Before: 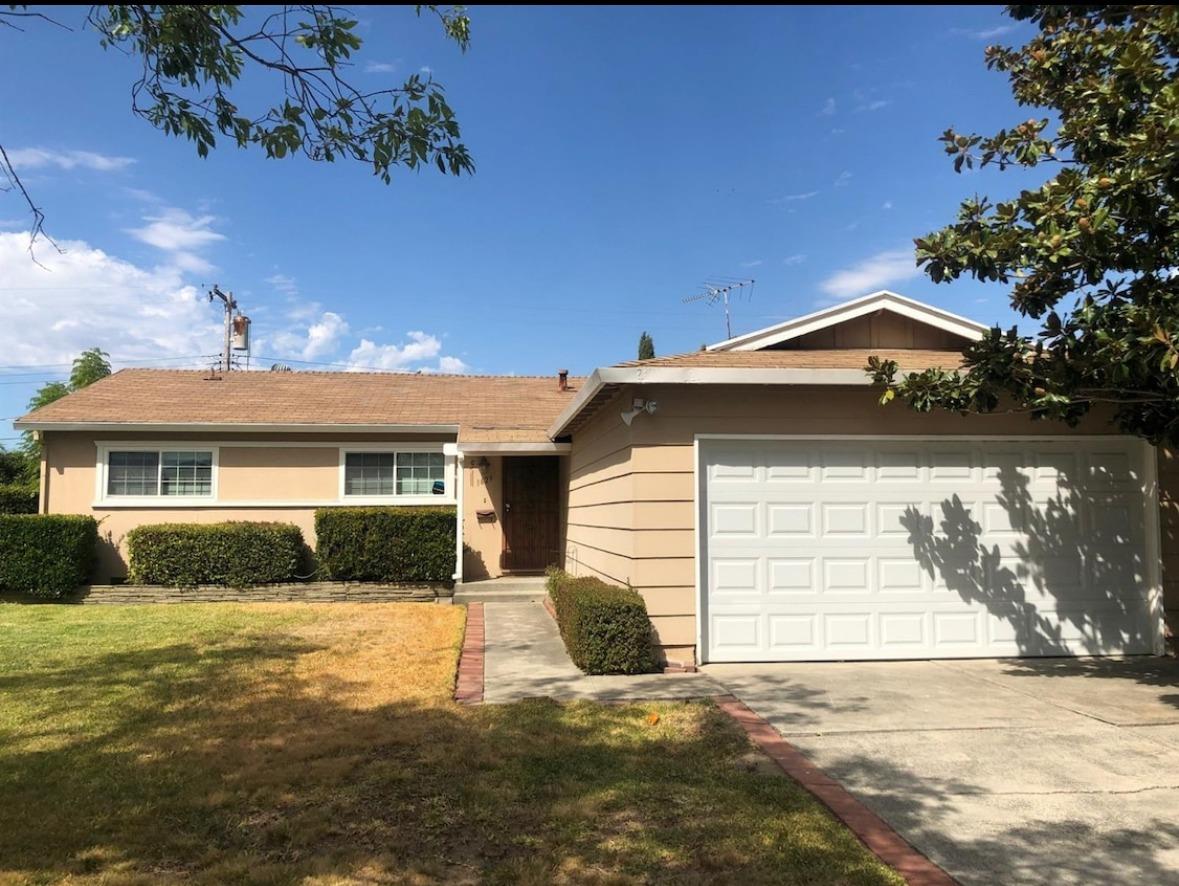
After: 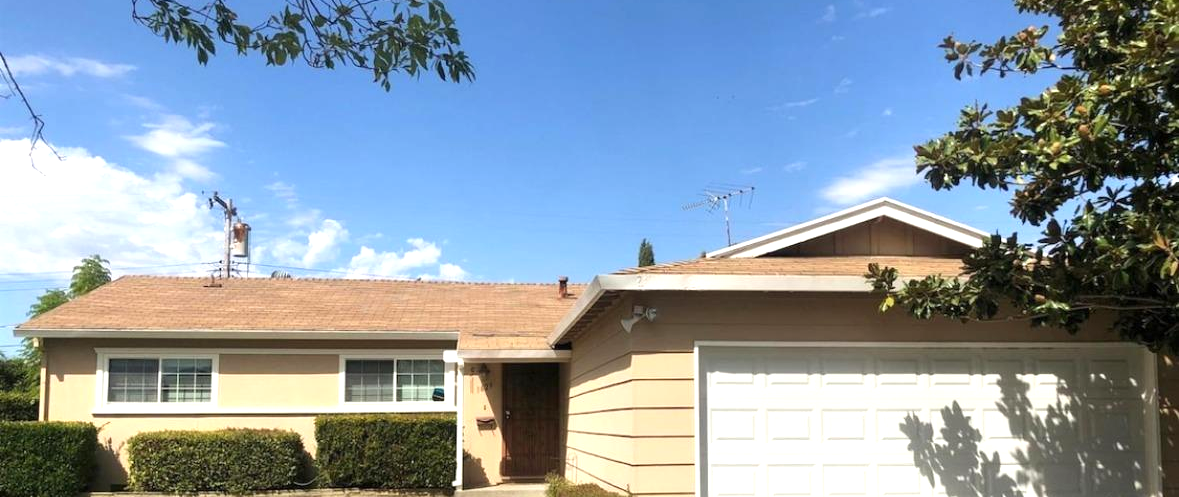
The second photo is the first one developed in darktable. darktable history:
exposure: exposure 0.496 EV, compensate highlight preservation false
crop and rotate: top 10.605%, bottom 33.274%
